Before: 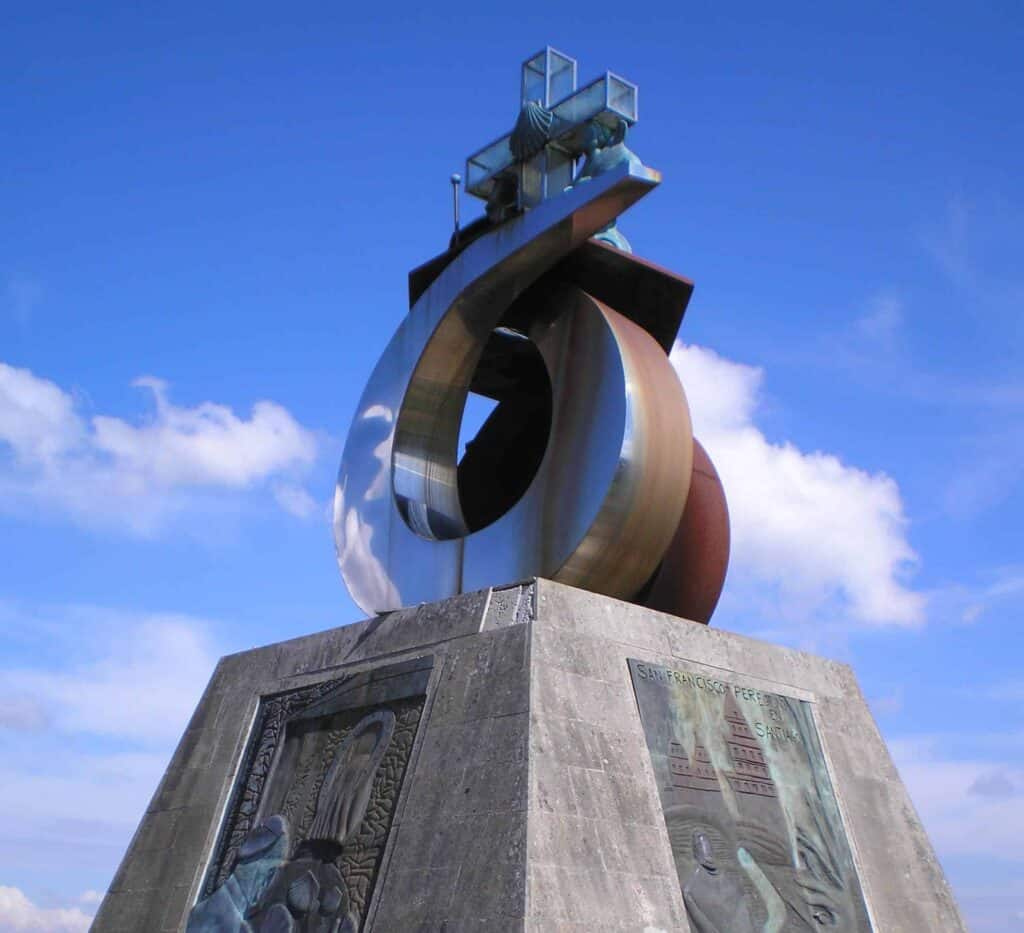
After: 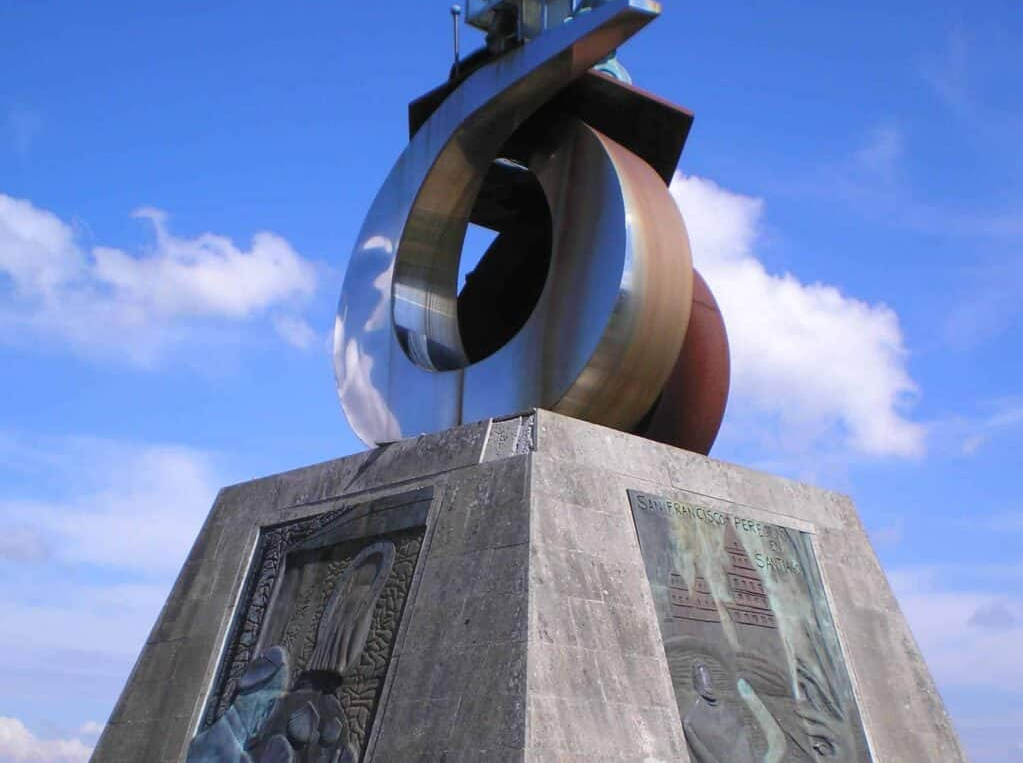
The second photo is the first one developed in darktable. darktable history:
crop and rotate: top 18.156%
shadows and highlights: radius 332.68, shadows 55.24, highlights -99.71, compress 94.19%, soften with gaussian
